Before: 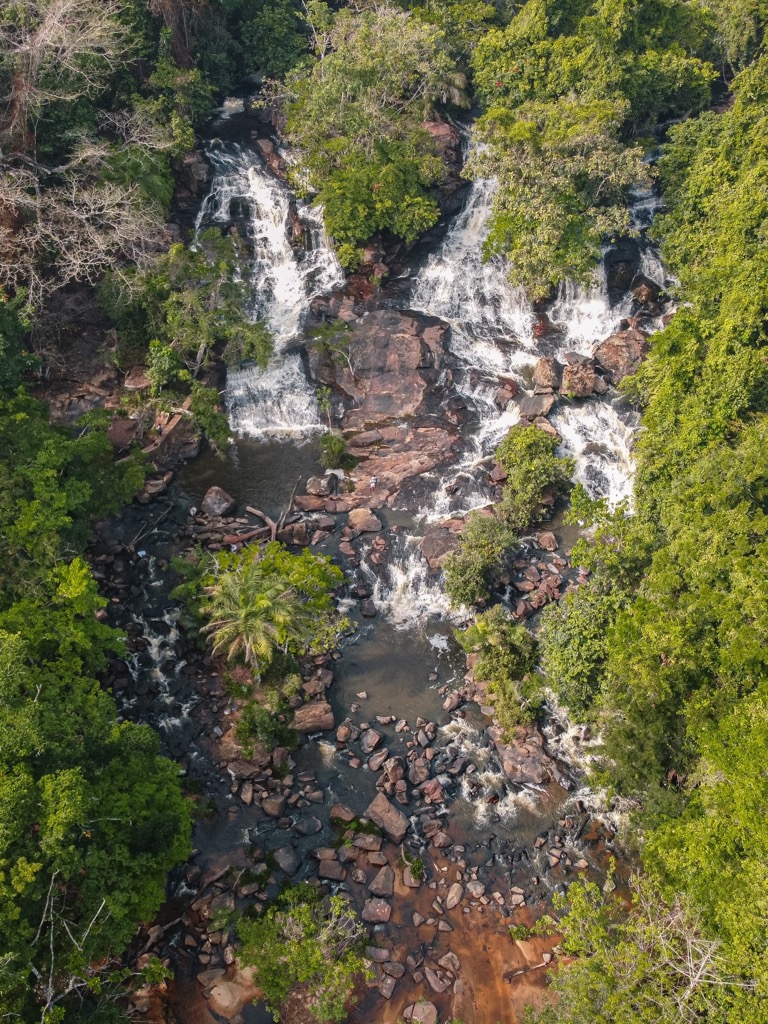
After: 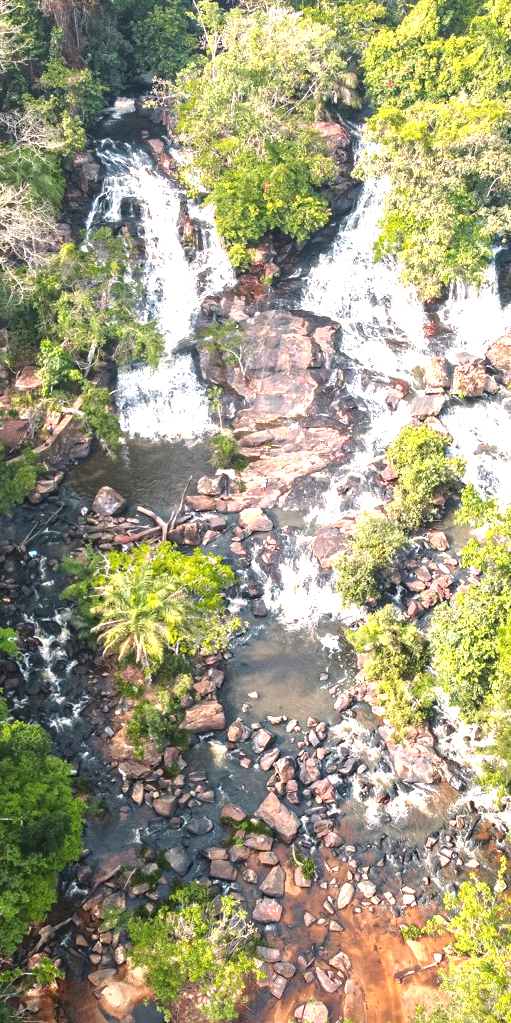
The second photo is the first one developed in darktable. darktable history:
crop and rotate: left 14.292%, right 19.041%
exposure: black level correction 0.001, exposure 1.646 EV, compensate exposure bias true, compensate highlight preservation false
